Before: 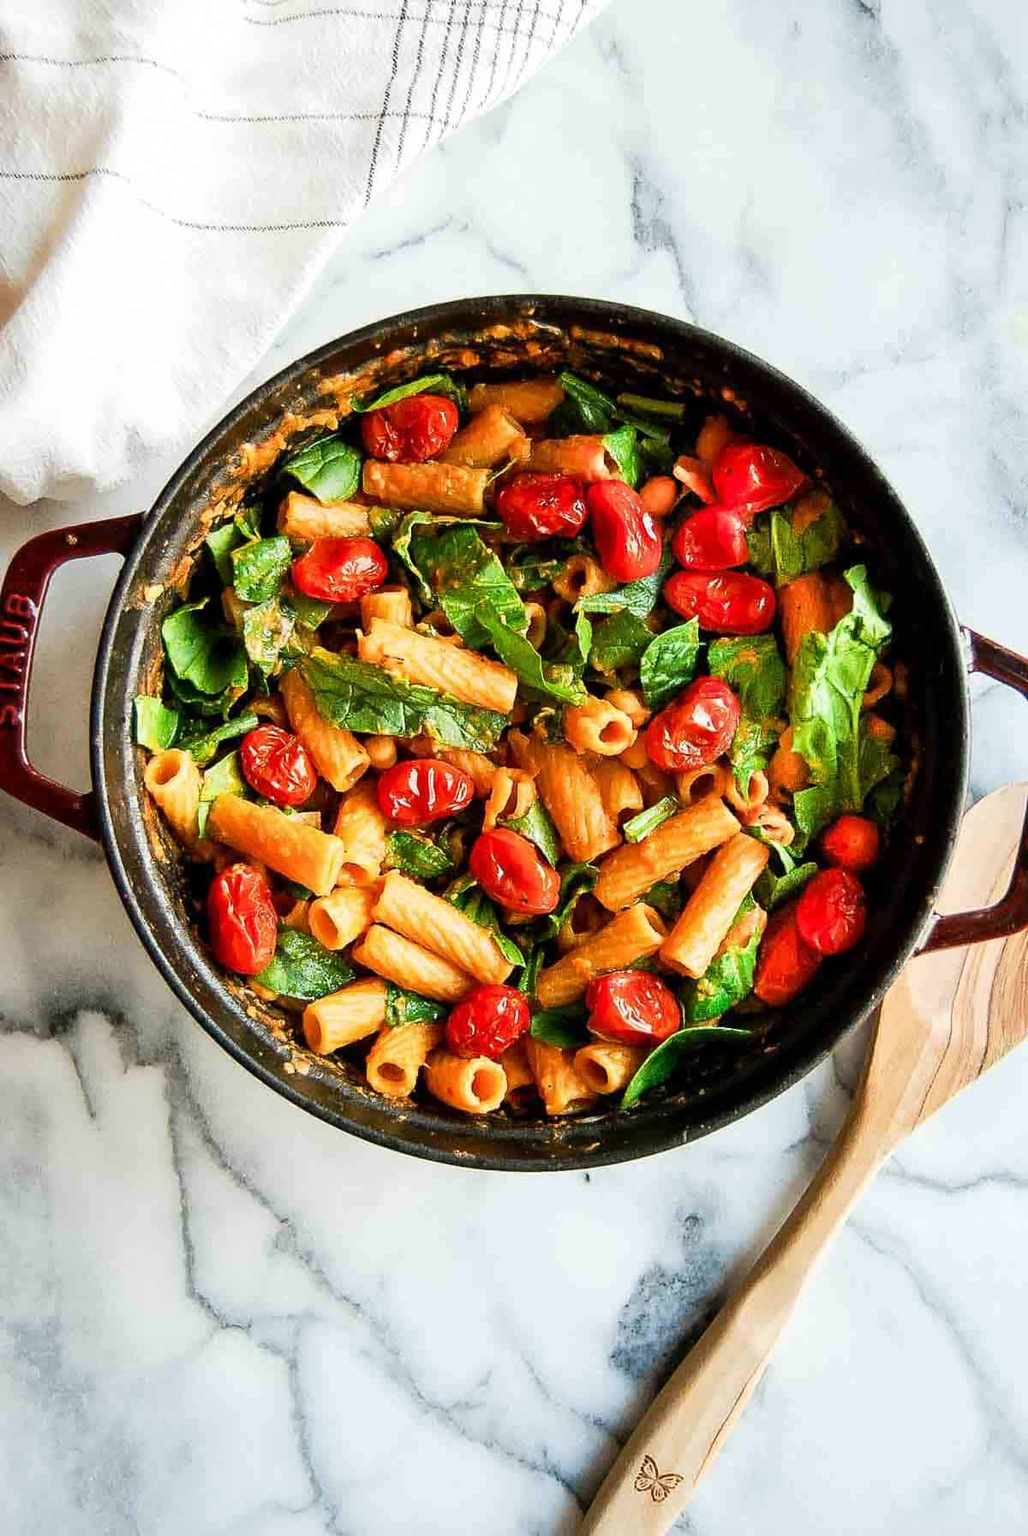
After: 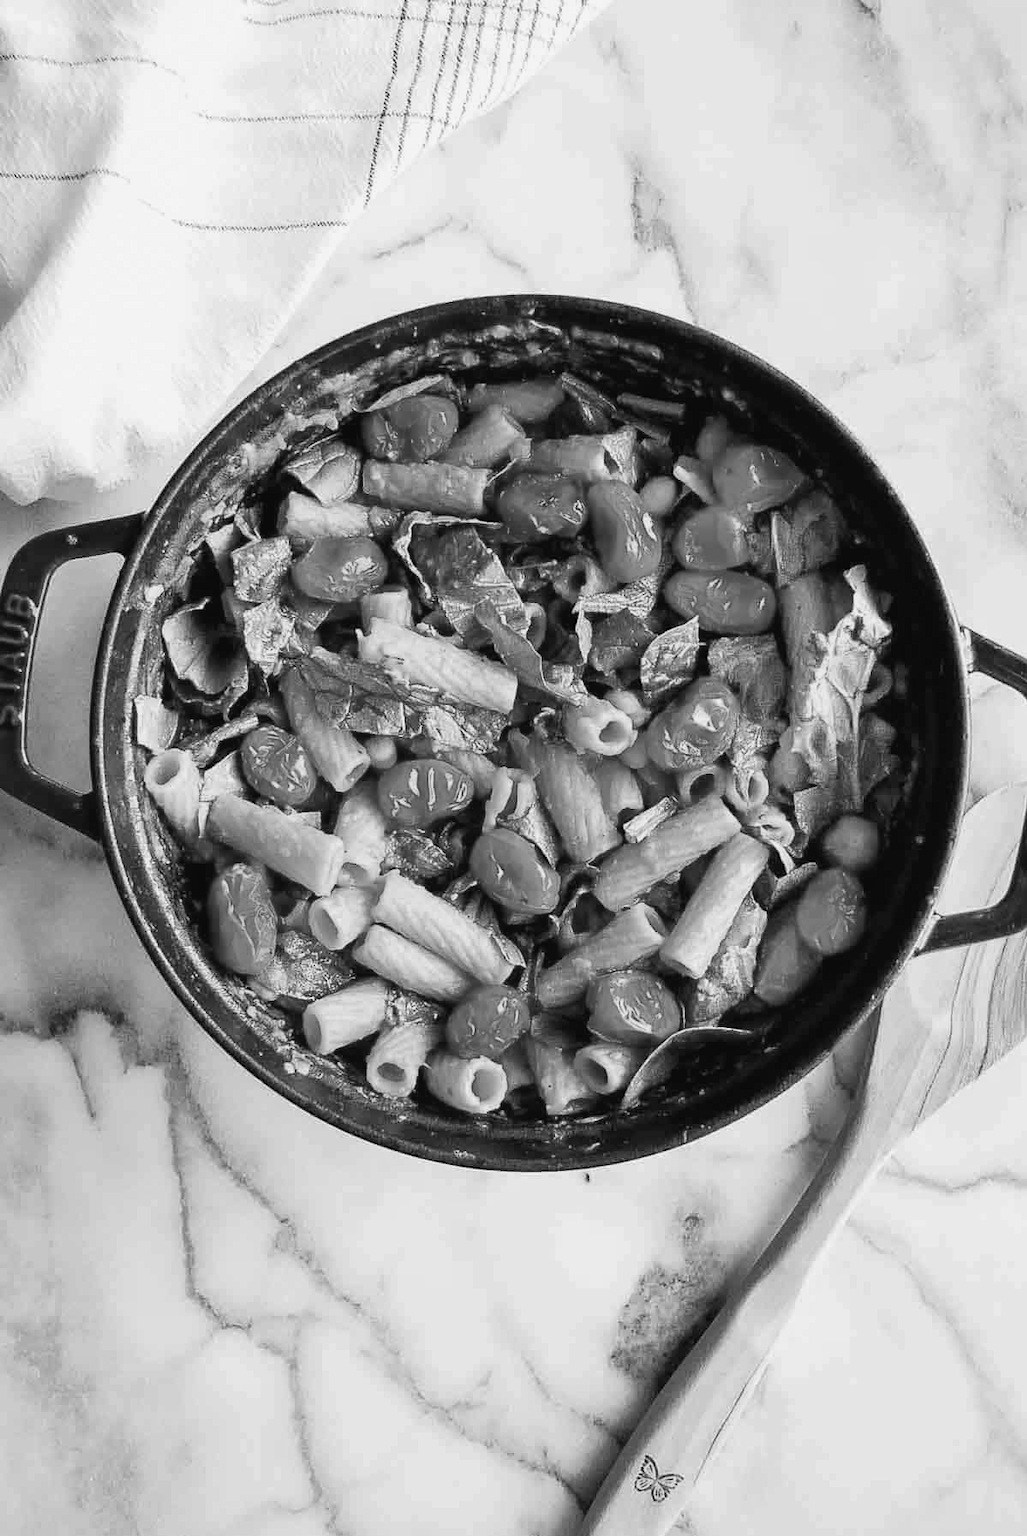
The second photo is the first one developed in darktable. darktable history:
monochrome: on, module defaults
color balance: mode lift, gamma, gain (sRGB), lift [1.04, 1, 1, 0.97], gamma [1.01, 1, 1, 0.97], gain [0.96, 1, 1, 0.97]
